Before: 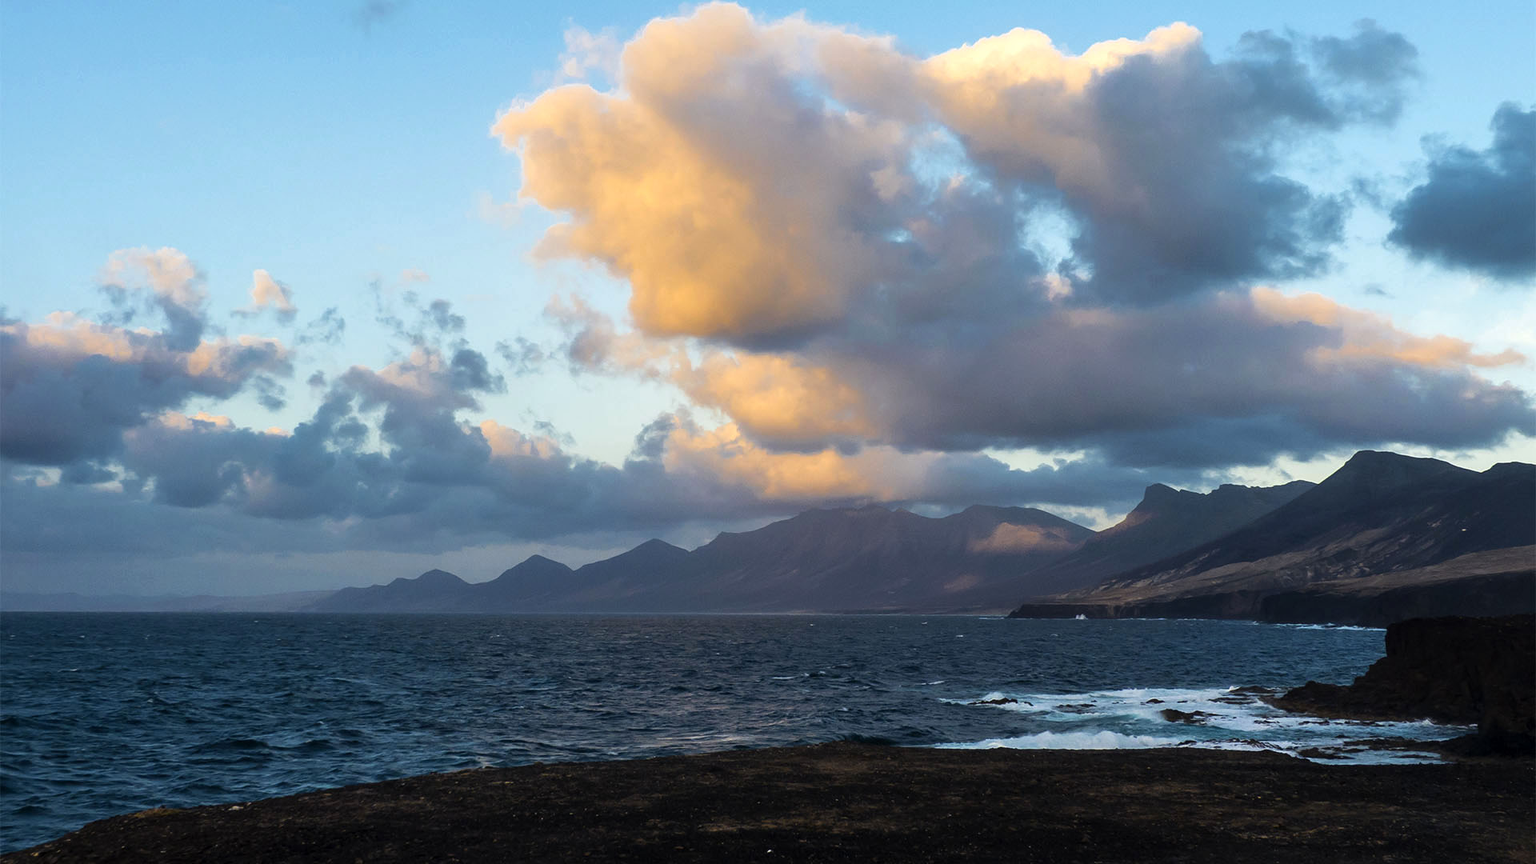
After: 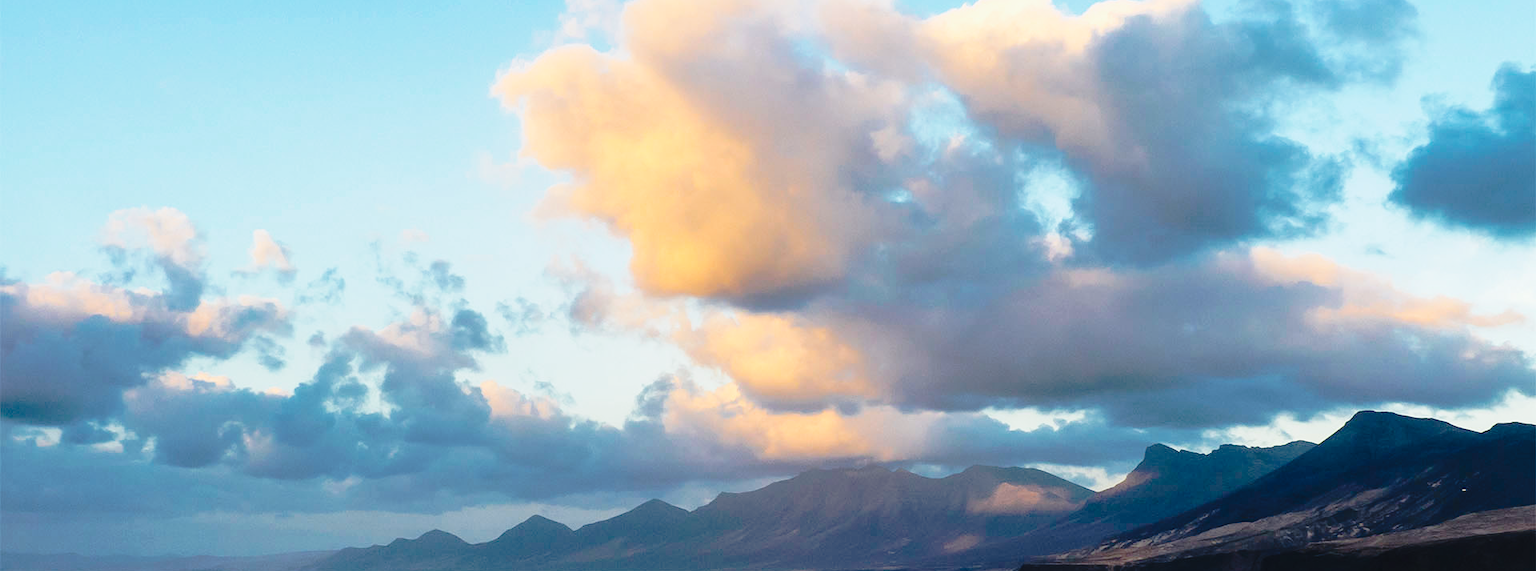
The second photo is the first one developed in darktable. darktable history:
crop and rotate: top 4.714%, bottom 29.167%
exposure: exposure 0.127 EV, compensate exposure bias true, compensate highlight preservation false
tone curve: curves: ch0 [(0, 0.029) (0.168, 0.142) (0.359, 0.44) (0.469, 0.544) (0.634, 0.722) (0.858, 0.903) (1, 0.968)]; ch1 [(0, 0) (0.437, 0.453) (0.472, 0.47) (0.502, 0.502) (0.54, 0.534) (0.57, 0.592) (0.618, 0.66) (0.699, 0.749) (0.859, 0.899) (1, 1)]; ch2 [(0, 0) (0.33, 0.301) (0.421, 0.443) (0.476, 0.498) (0.505, 0.503) (0.547, 0.557) (0.586, 0.634) (0.608, 0.676) (1, 1)], preserve colors none
